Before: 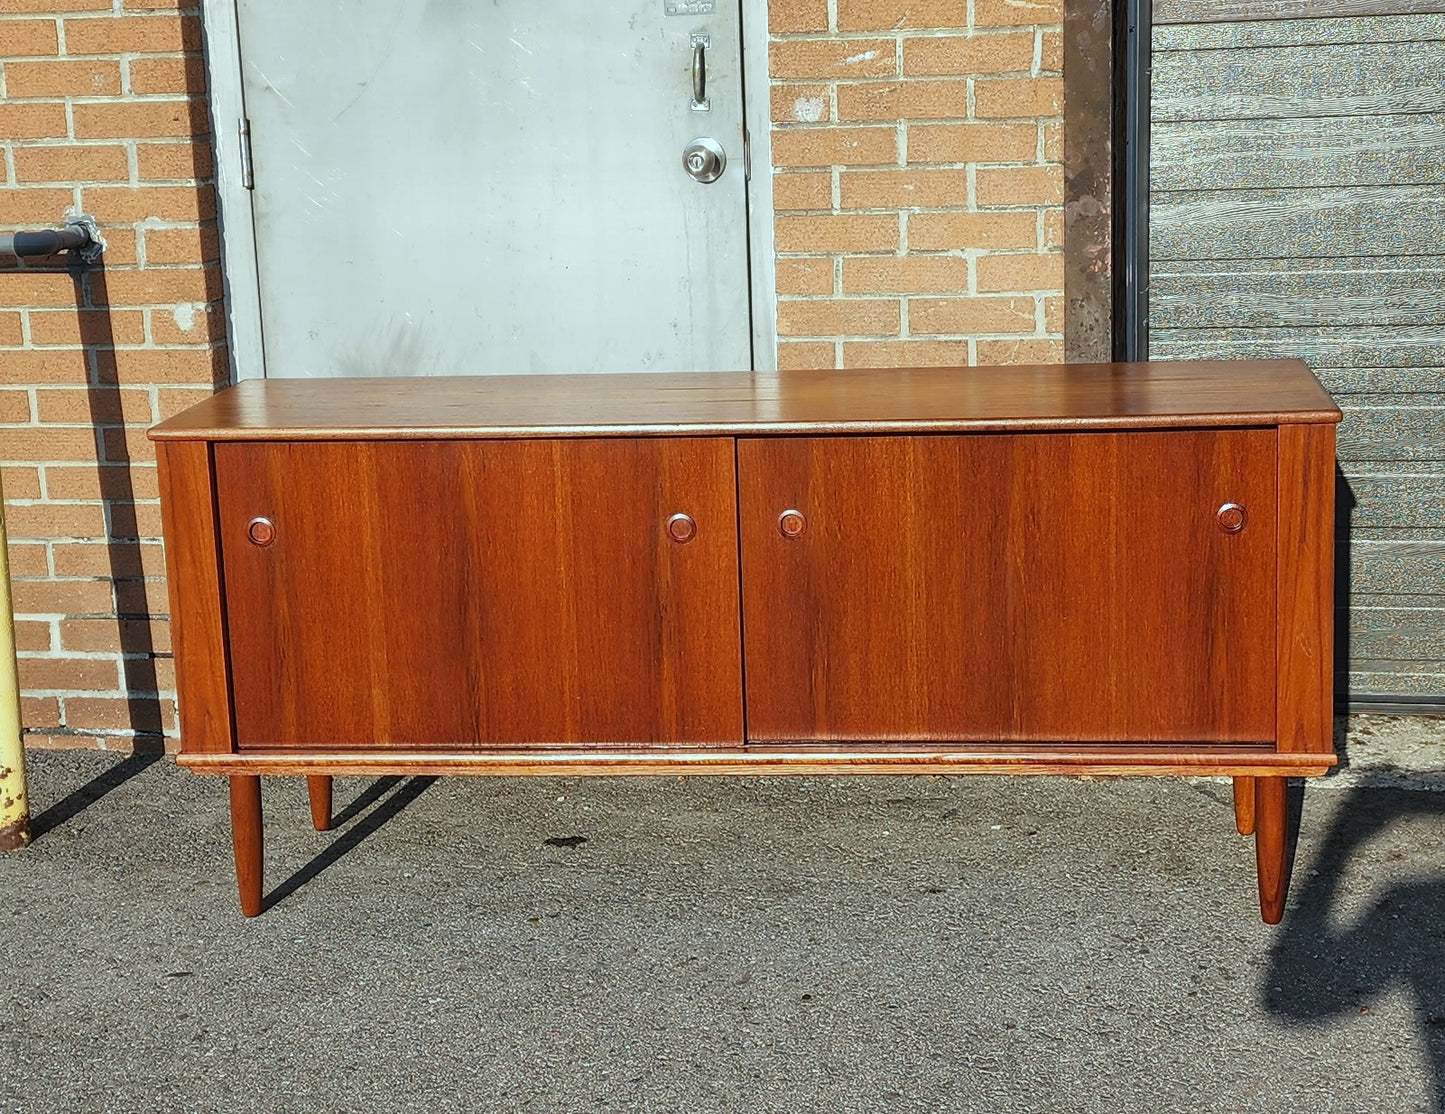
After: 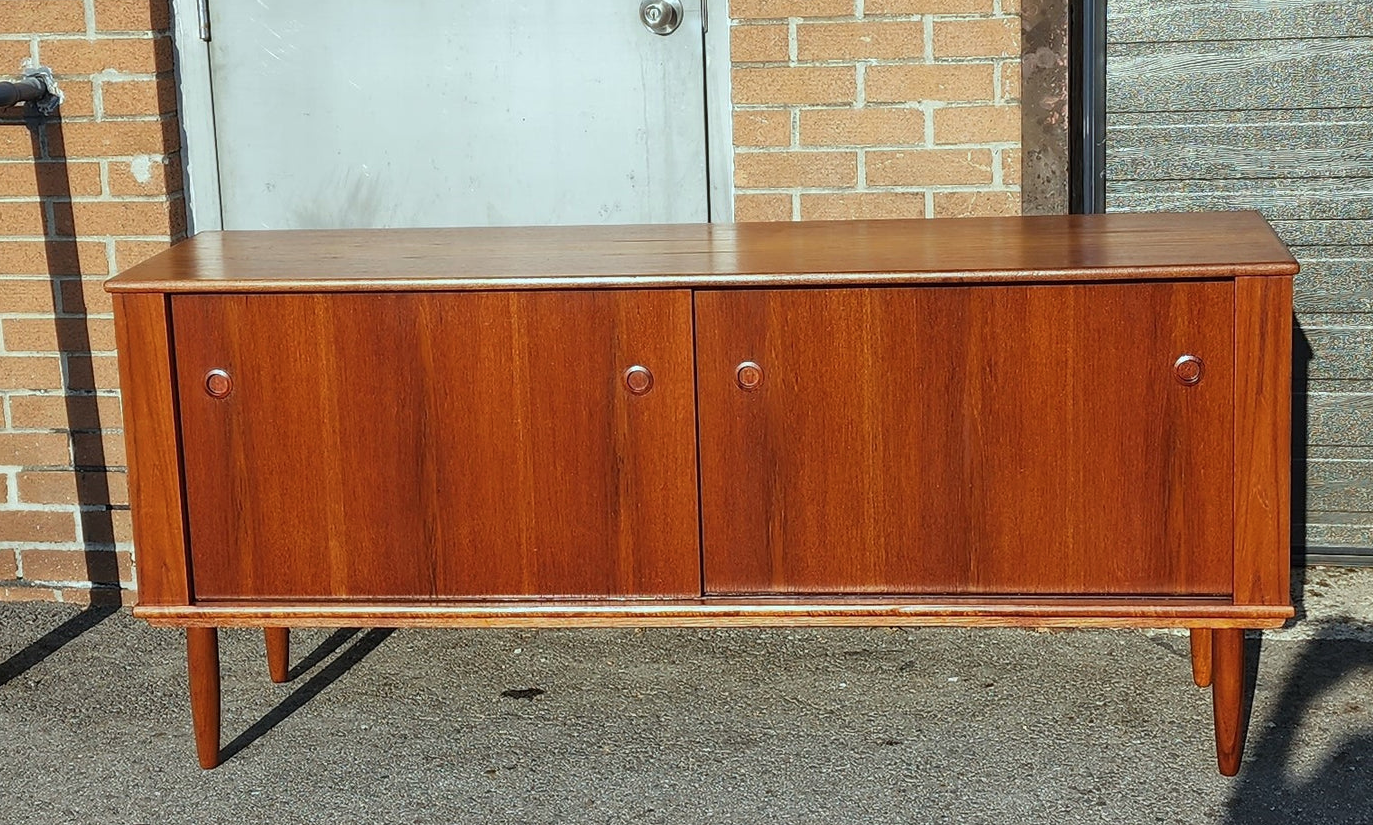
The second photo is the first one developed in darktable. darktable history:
crop and rotate: left 2.991%, top 13.302%, right 1.981%, bottom 12.636%
color balance rgb: on, module defaults
